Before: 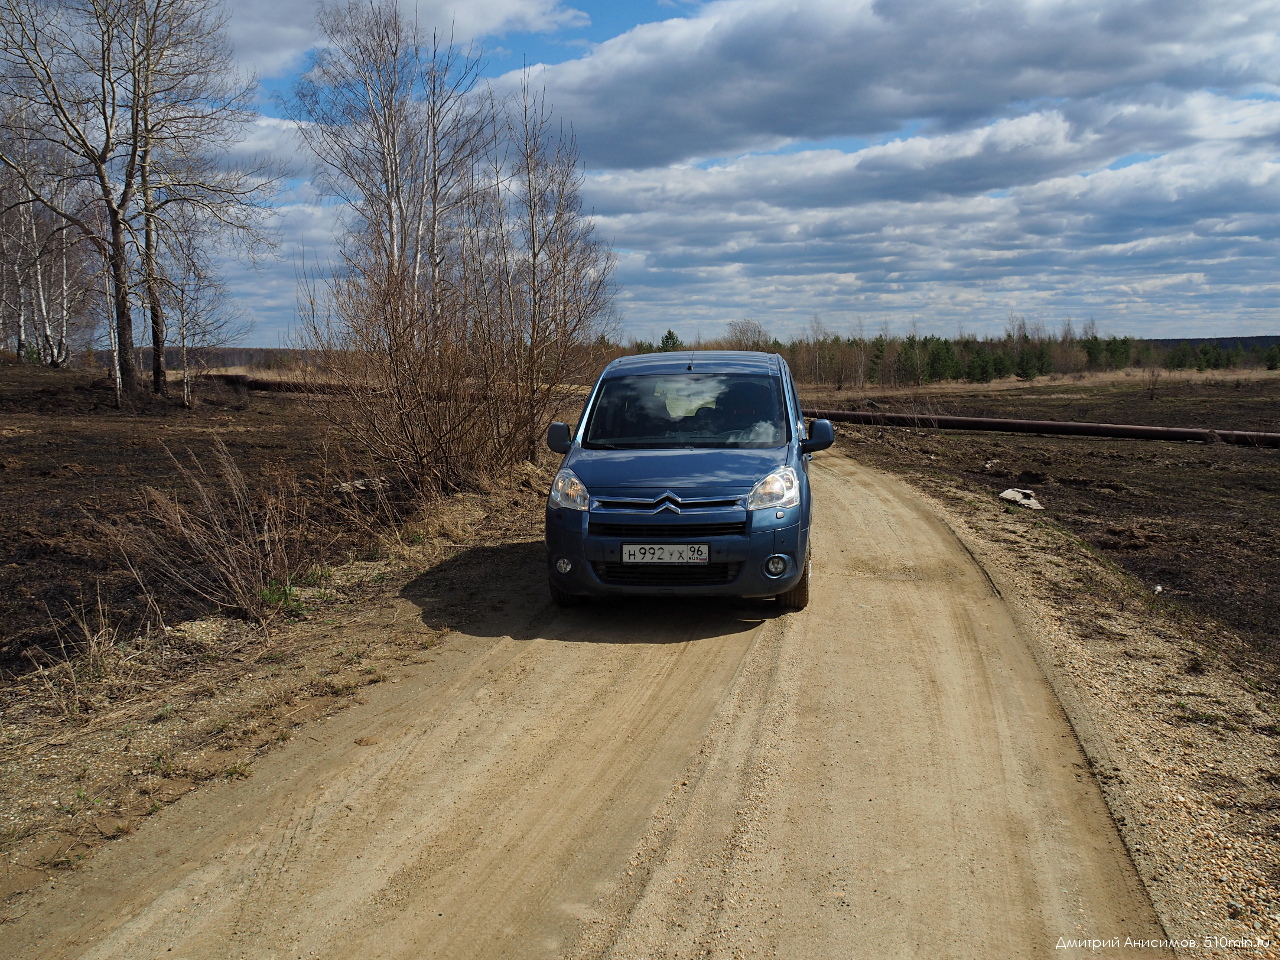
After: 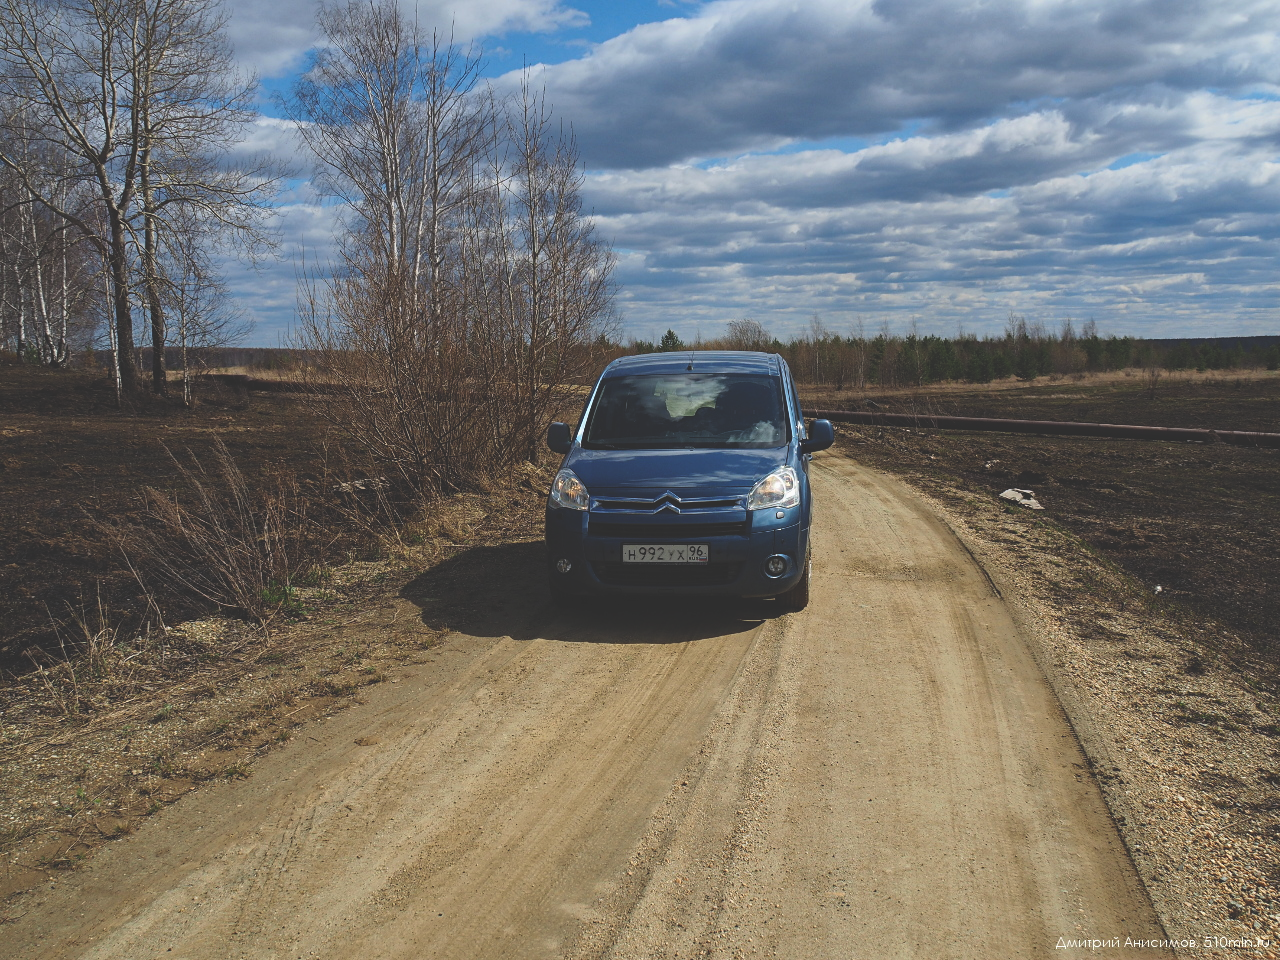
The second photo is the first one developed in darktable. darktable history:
exposure: black level correction -0.061, exposure -0.049 EV, compensate highlight preservation false
contrast brightness saturation: contrast 0.119, brightness -0.125, saturation 0.202
